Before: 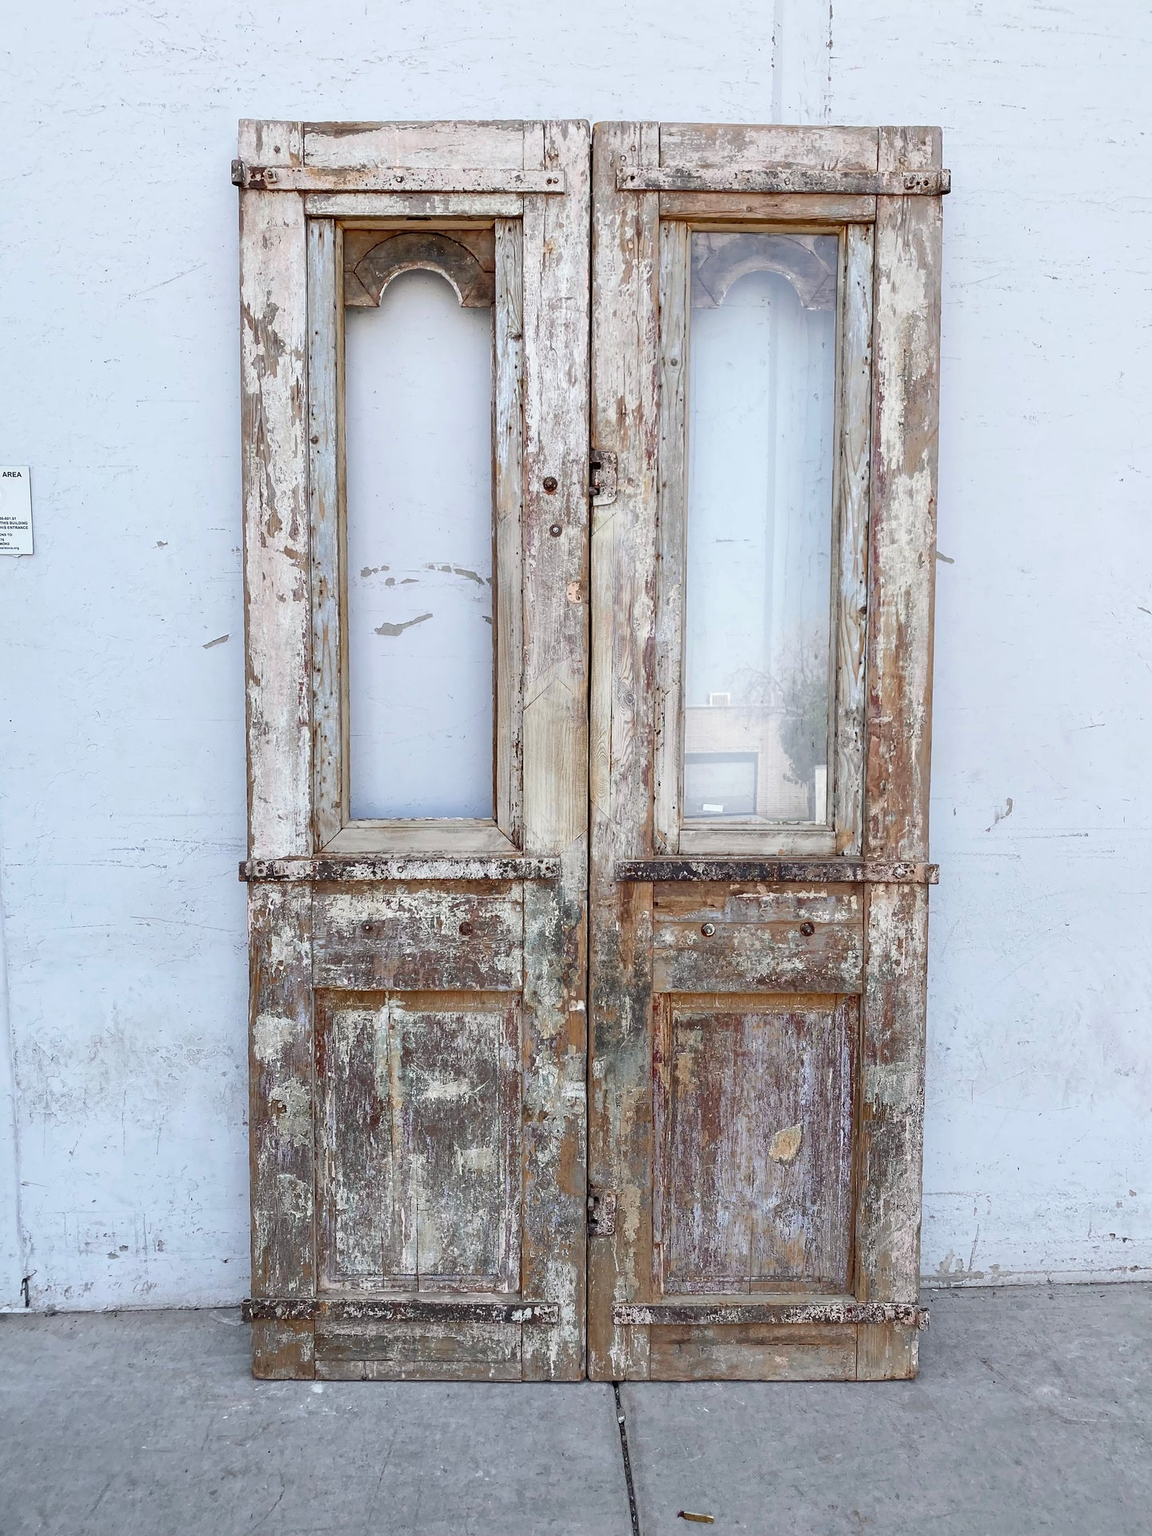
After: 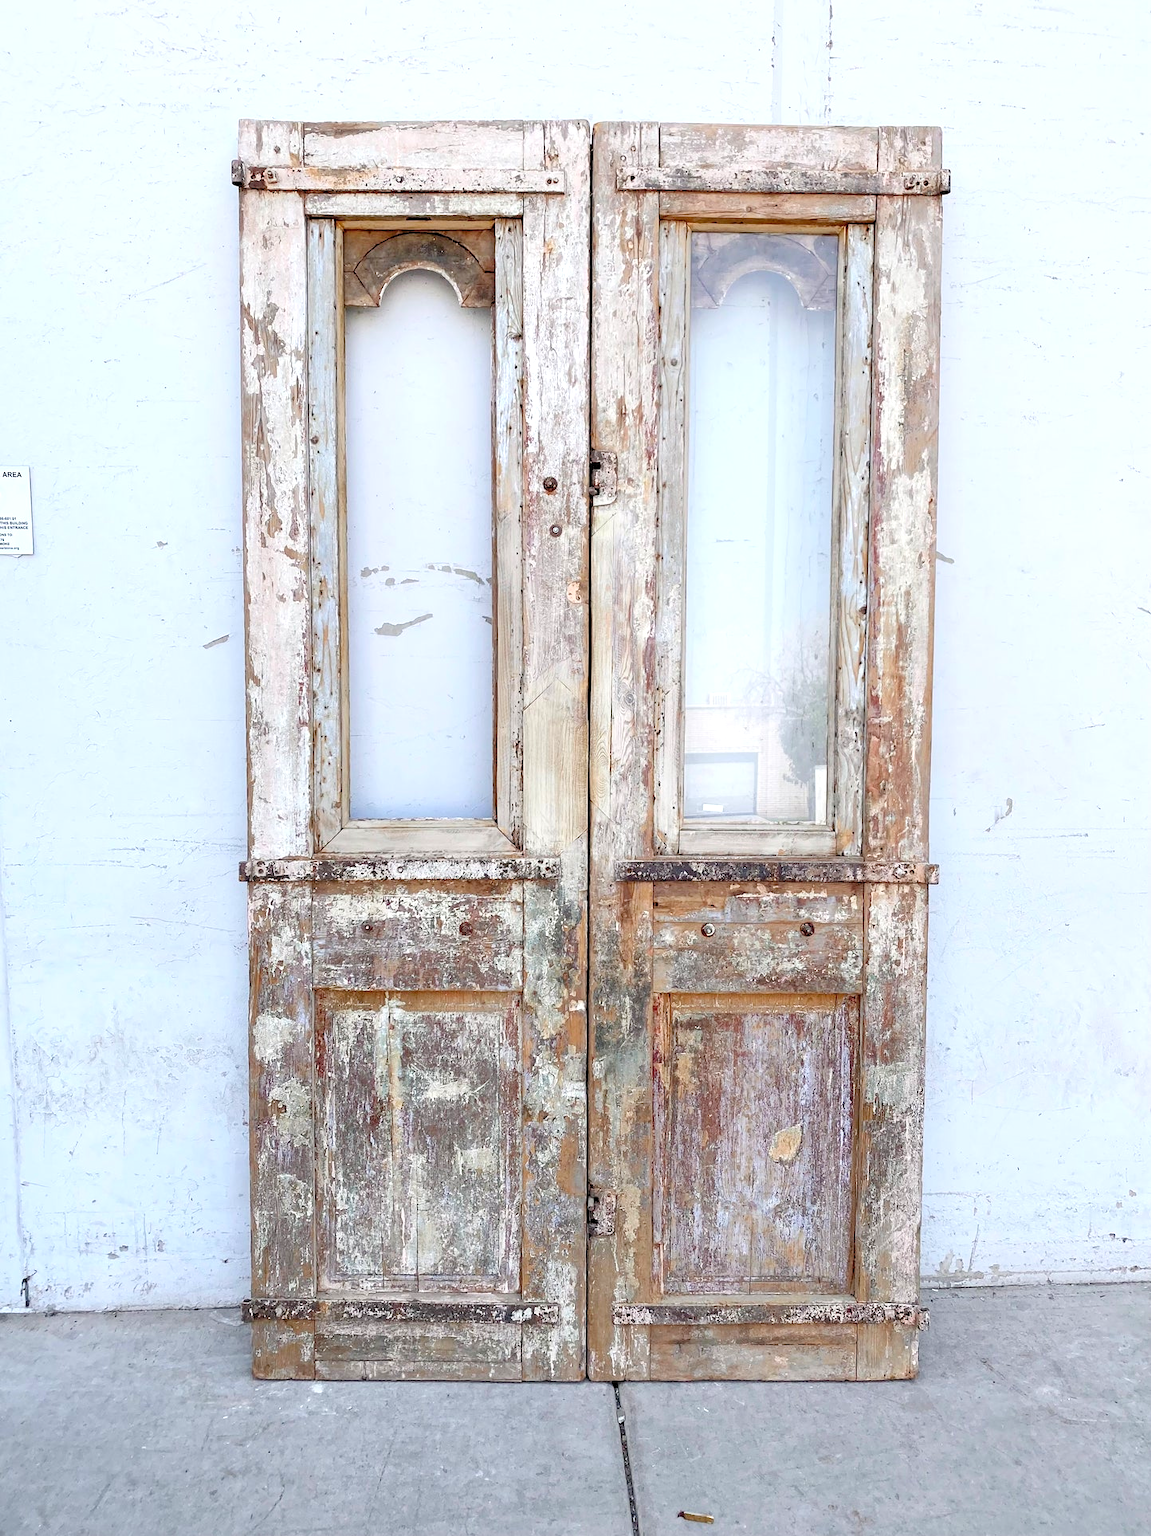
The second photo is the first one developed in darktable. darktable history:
tone equalizer: mask exposure compensation -0.496 EV
levels: levels [0.044, 0.416, 0.908]
